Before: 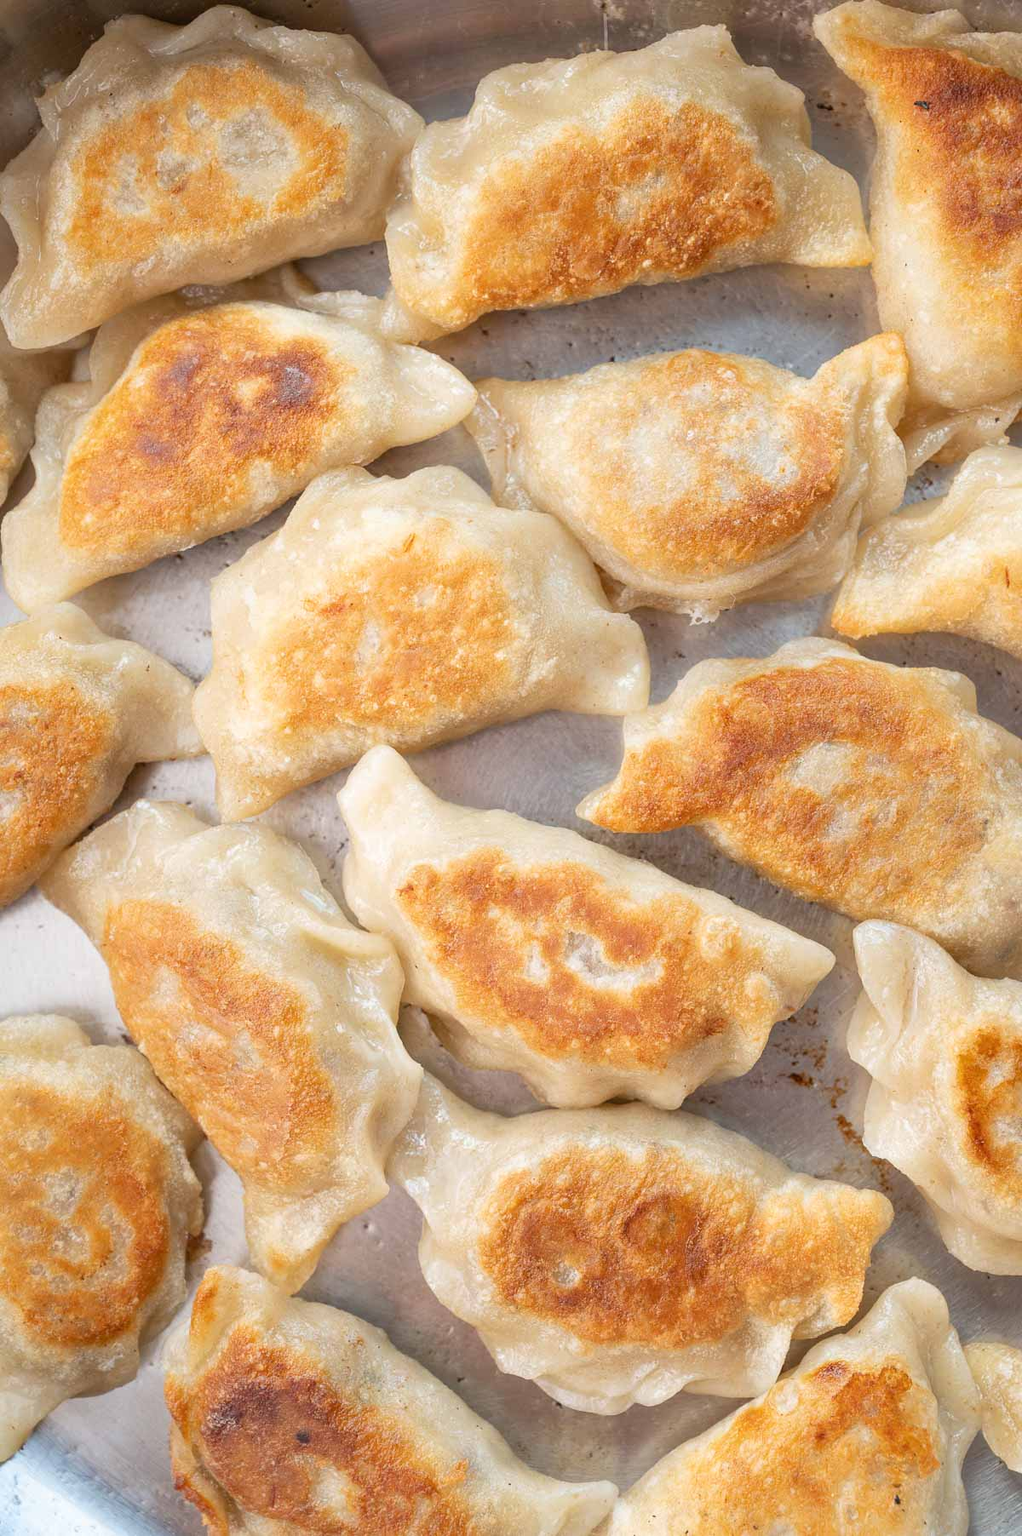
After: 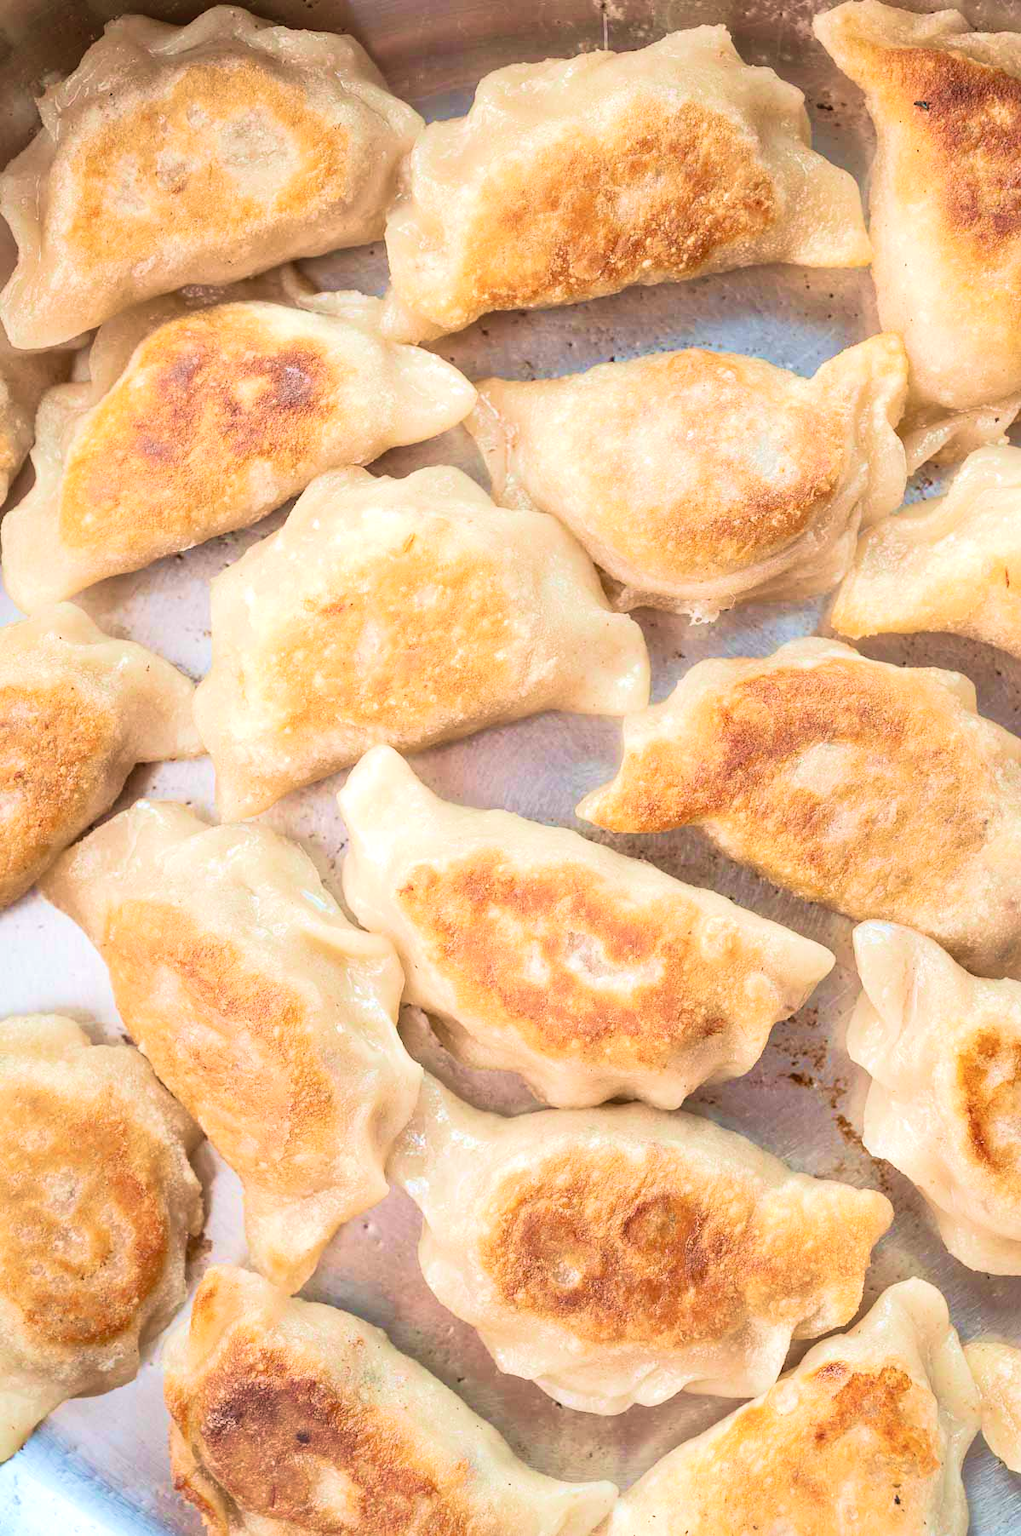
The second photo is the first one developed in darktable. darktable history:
exposure: black level correction 0.003, exposure 0.381 EV, compensate exposure bias true, compensate highlight preservation false
velvia: strength 39.47%
tone curve: curves: ch0 [(0, 0.084) (0.155, 0.169) (0.46, 0.466) (0.751, 0.788) (1, 0.961)]; ch1 [(0, 0) (0.43, 0.408) (0.476, 0.469) (0.505, 0.503) (0.553, 0.563) (0.592, 0.581) (0.631, 0.625) (1, 1)]; ch2 [(0, 0) (0.505, 0.495) (0.55, 0.557) (0.583, 0.573) (1, 1)], color space Lab, independent channels, preserve colors none
tone equalizer: on, module defaults
